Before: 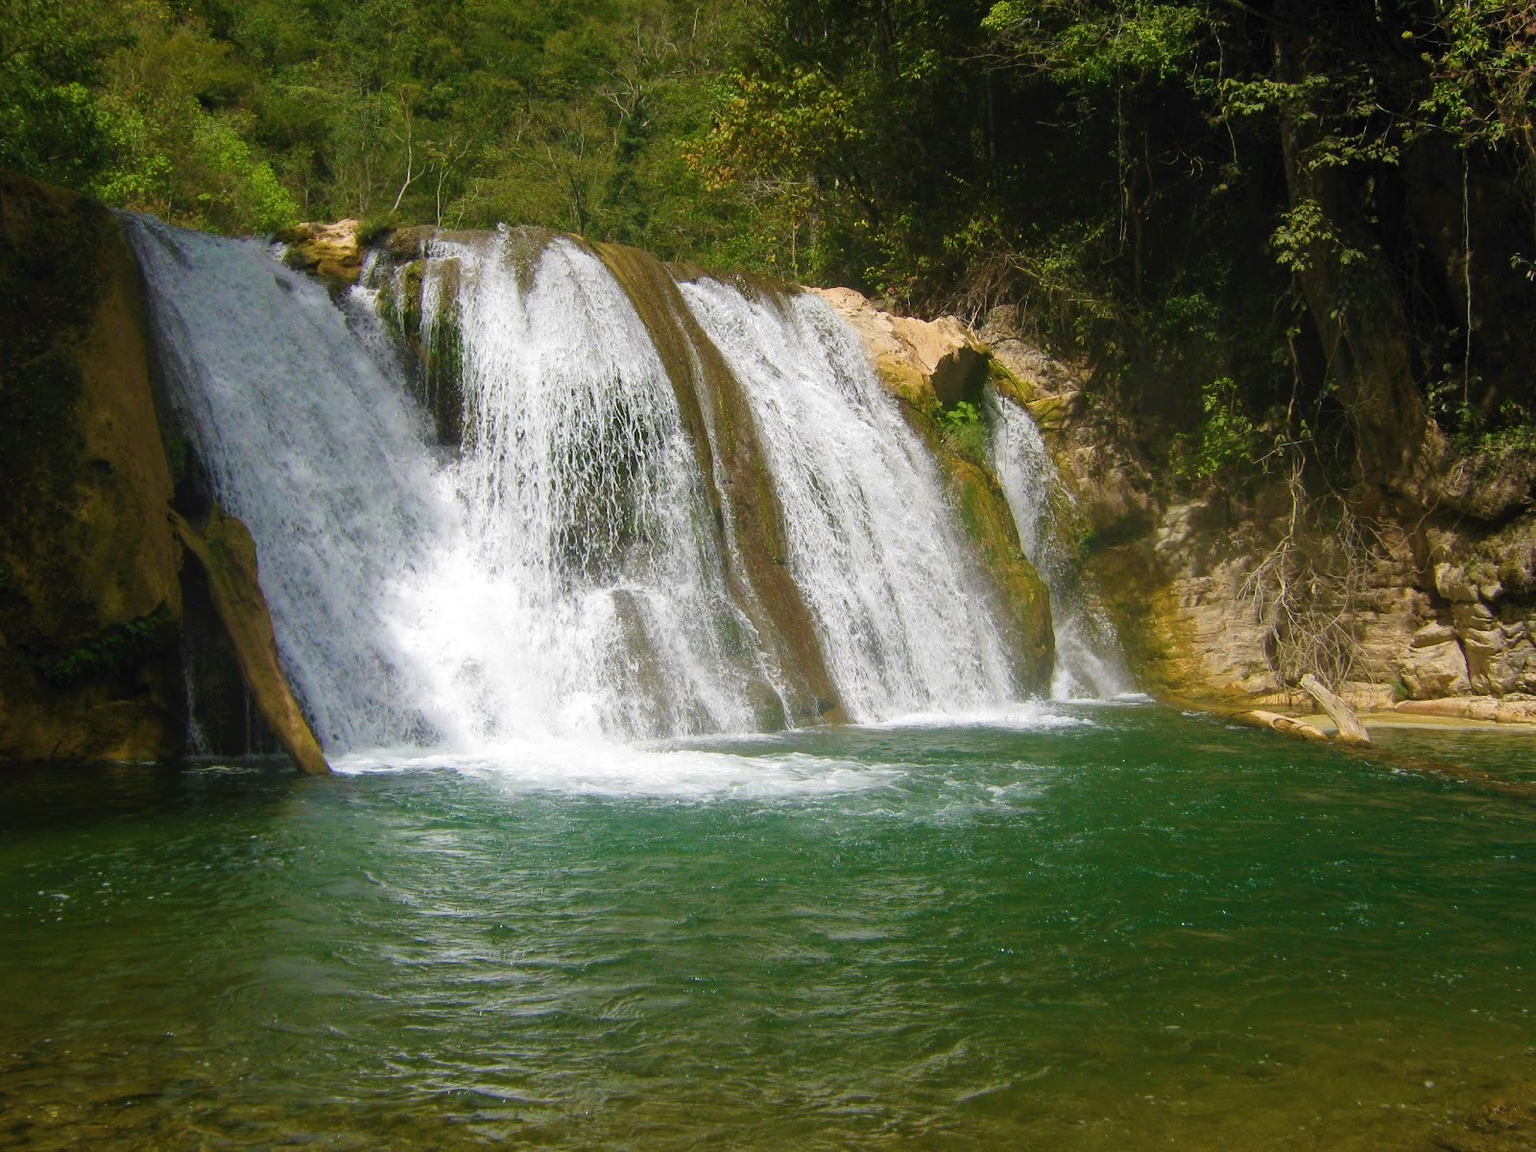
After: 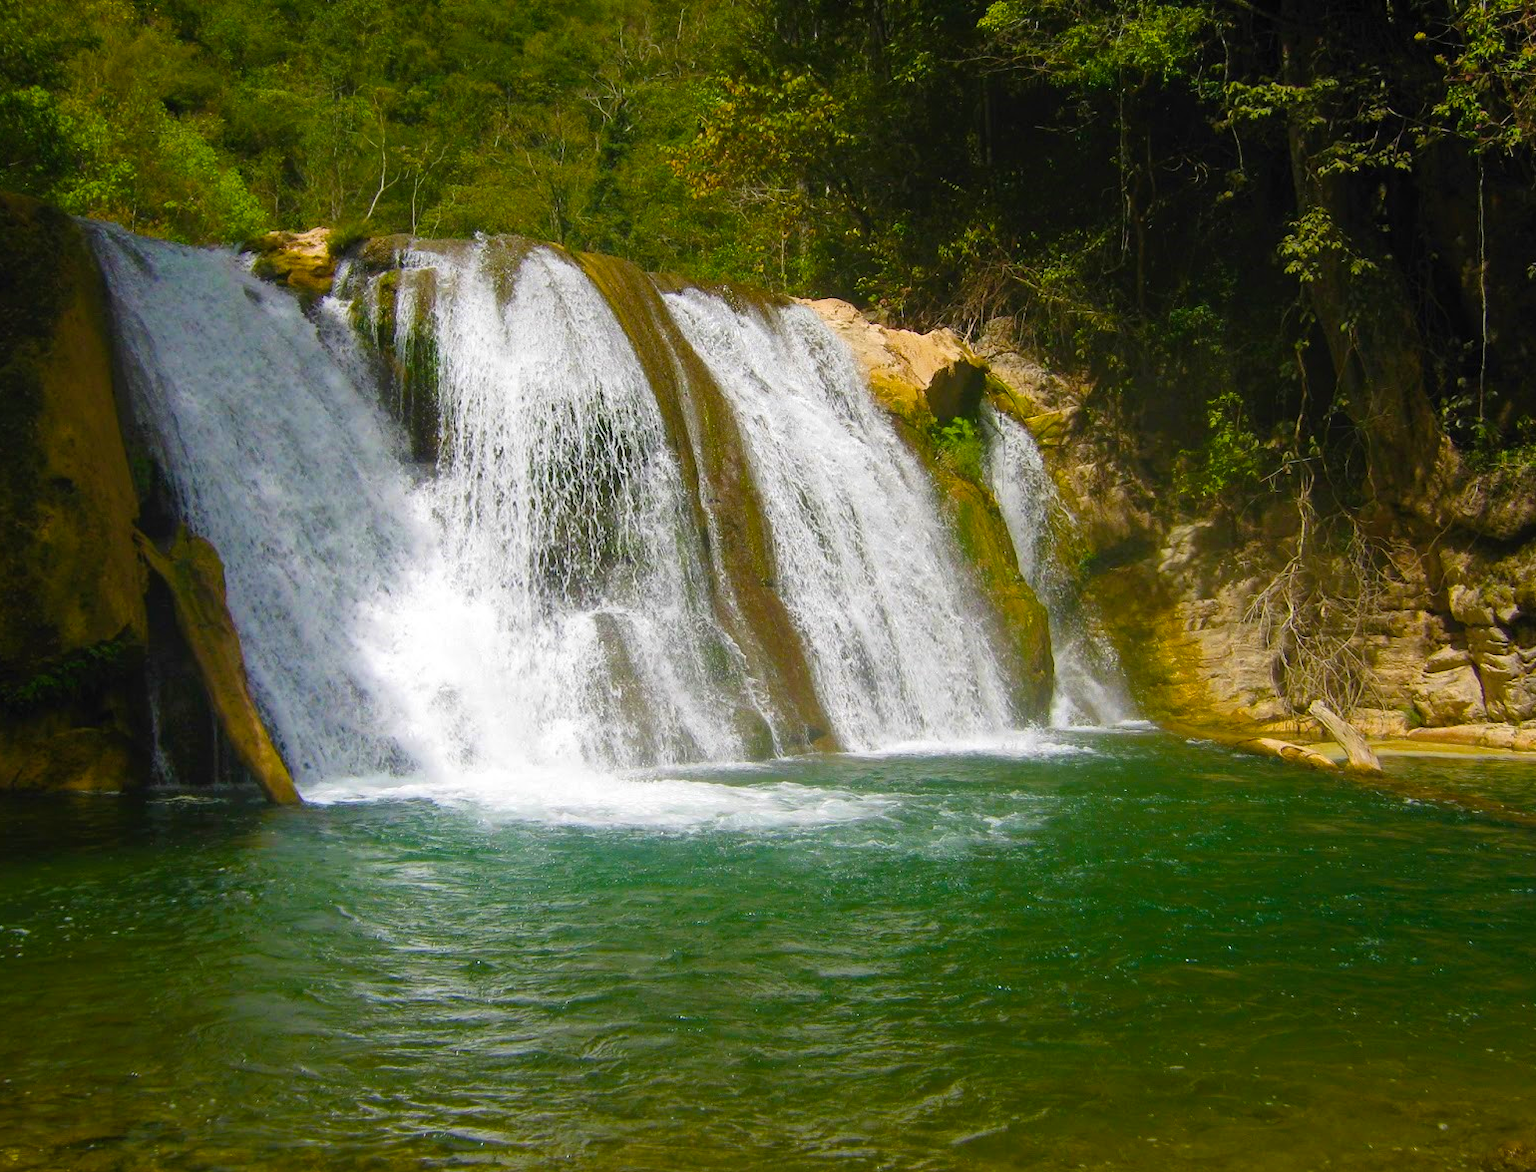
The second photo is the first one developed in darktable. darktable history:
crop and rotate: left 2.648%, right 1.099%, bottom 1.917%
contrast brightness saturation: saturation -0.069
color balance rgb: perceptual saturation grading › global saturation 30.953%, global vibrance 20%
